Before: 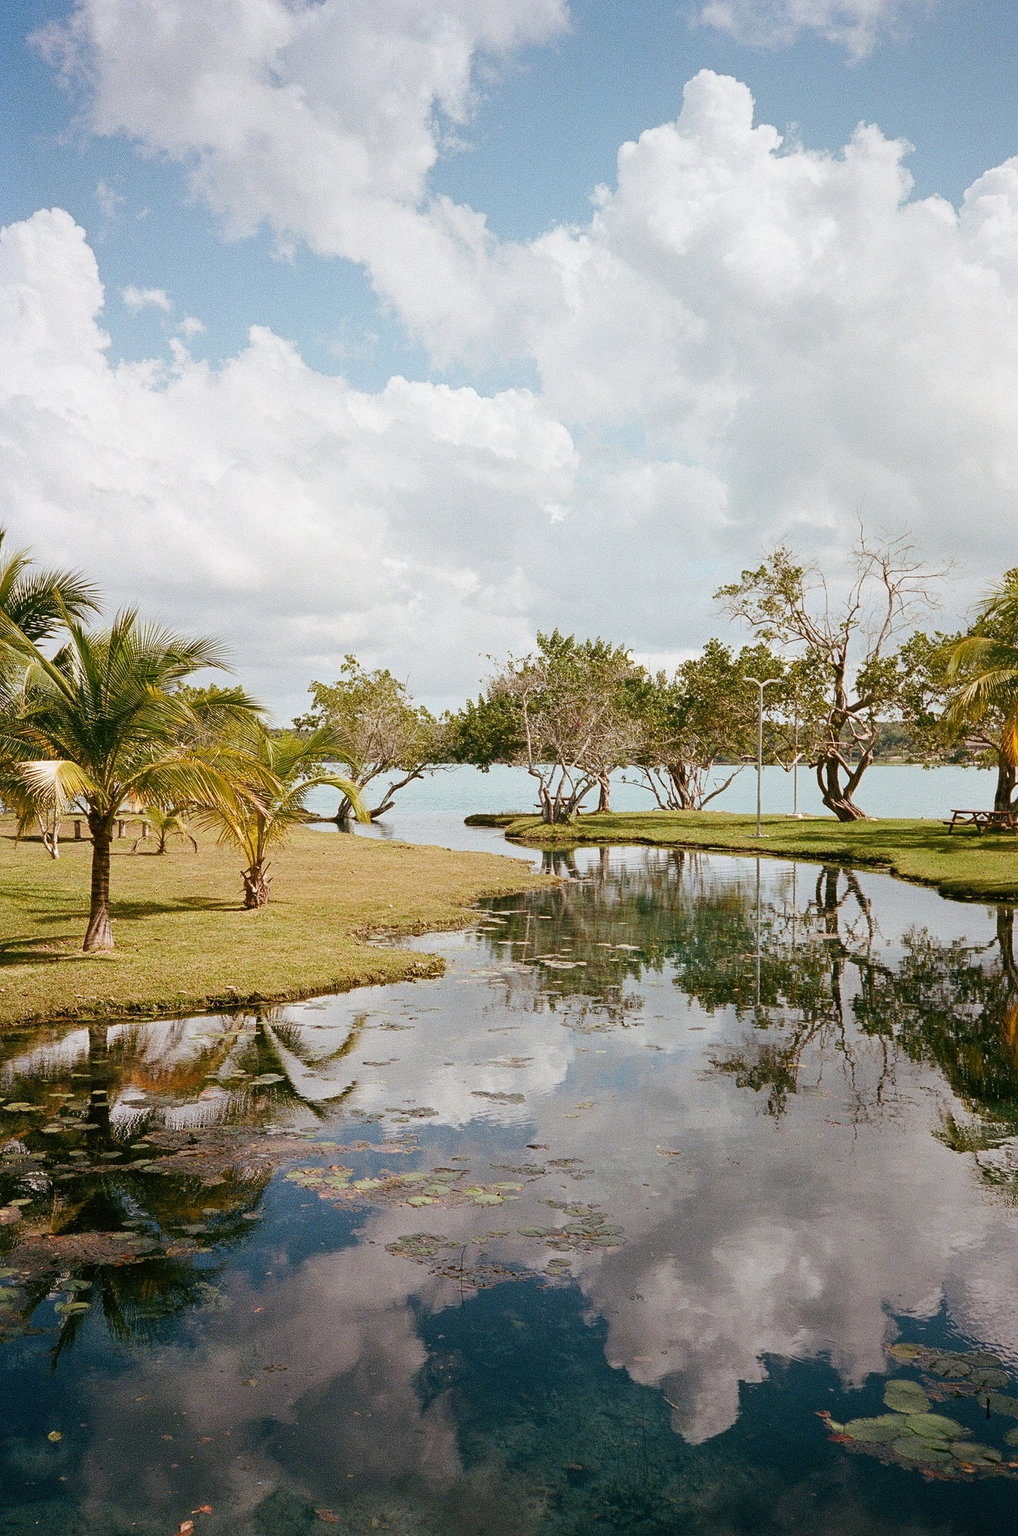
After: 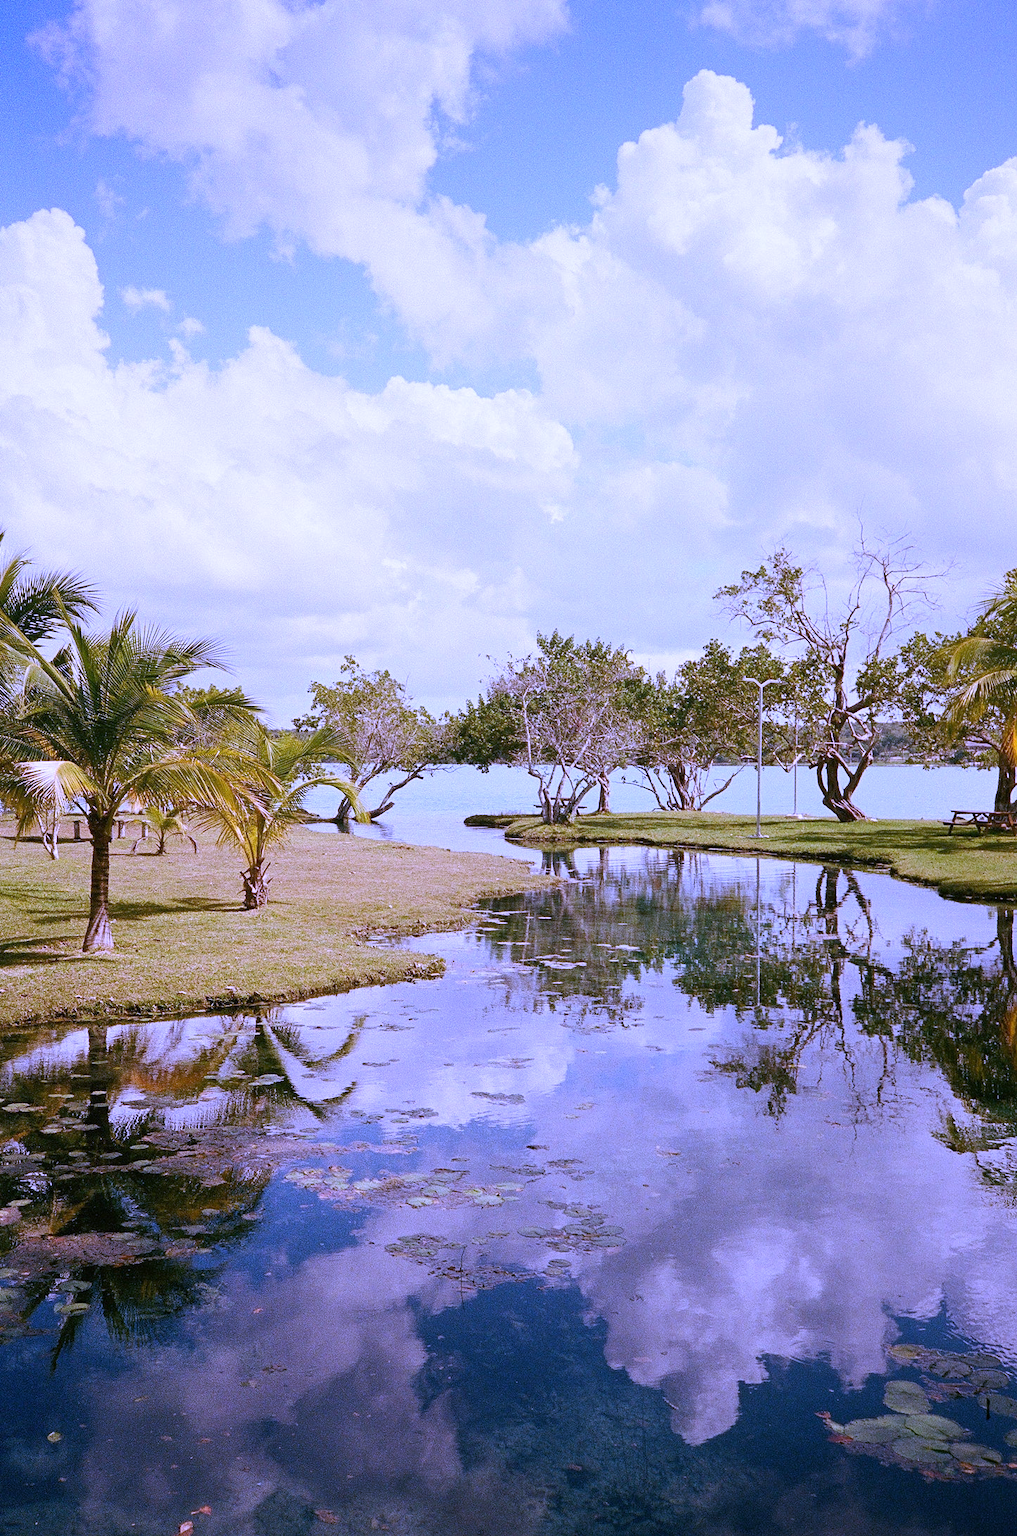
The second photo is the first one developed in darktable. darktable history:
crop and rotate: left 0.126%
white balance: red 0.98, blue 1.61
